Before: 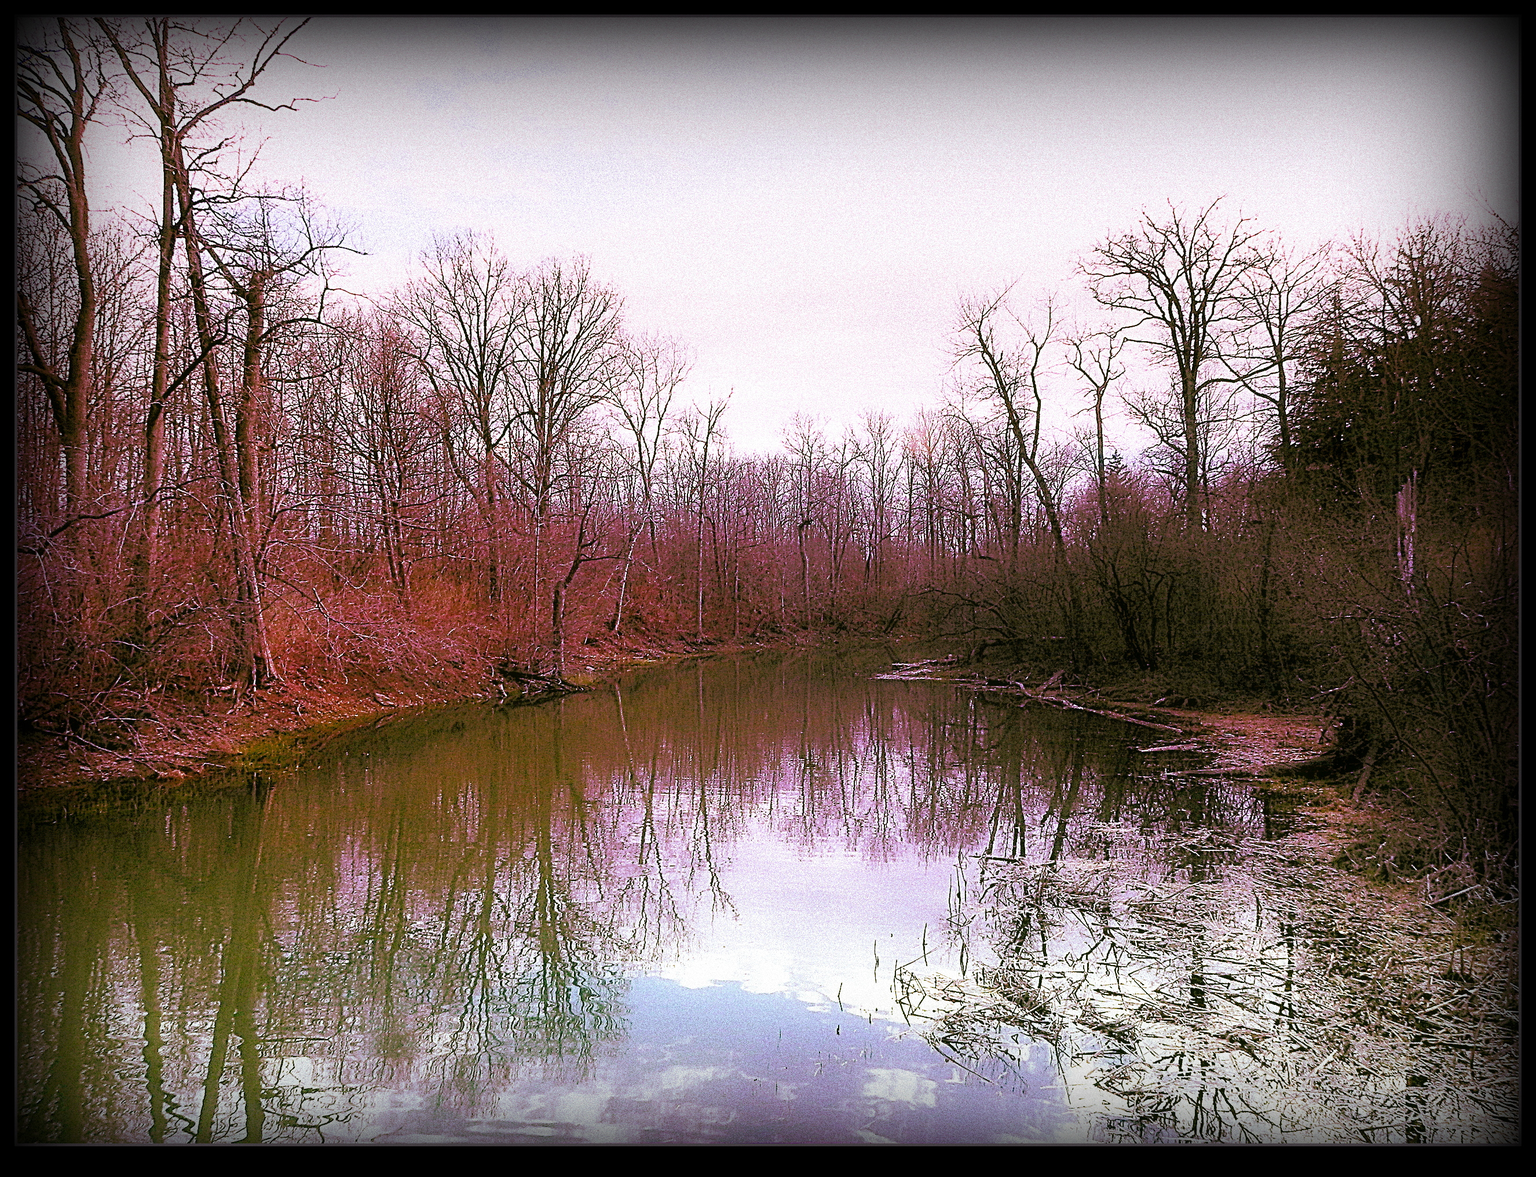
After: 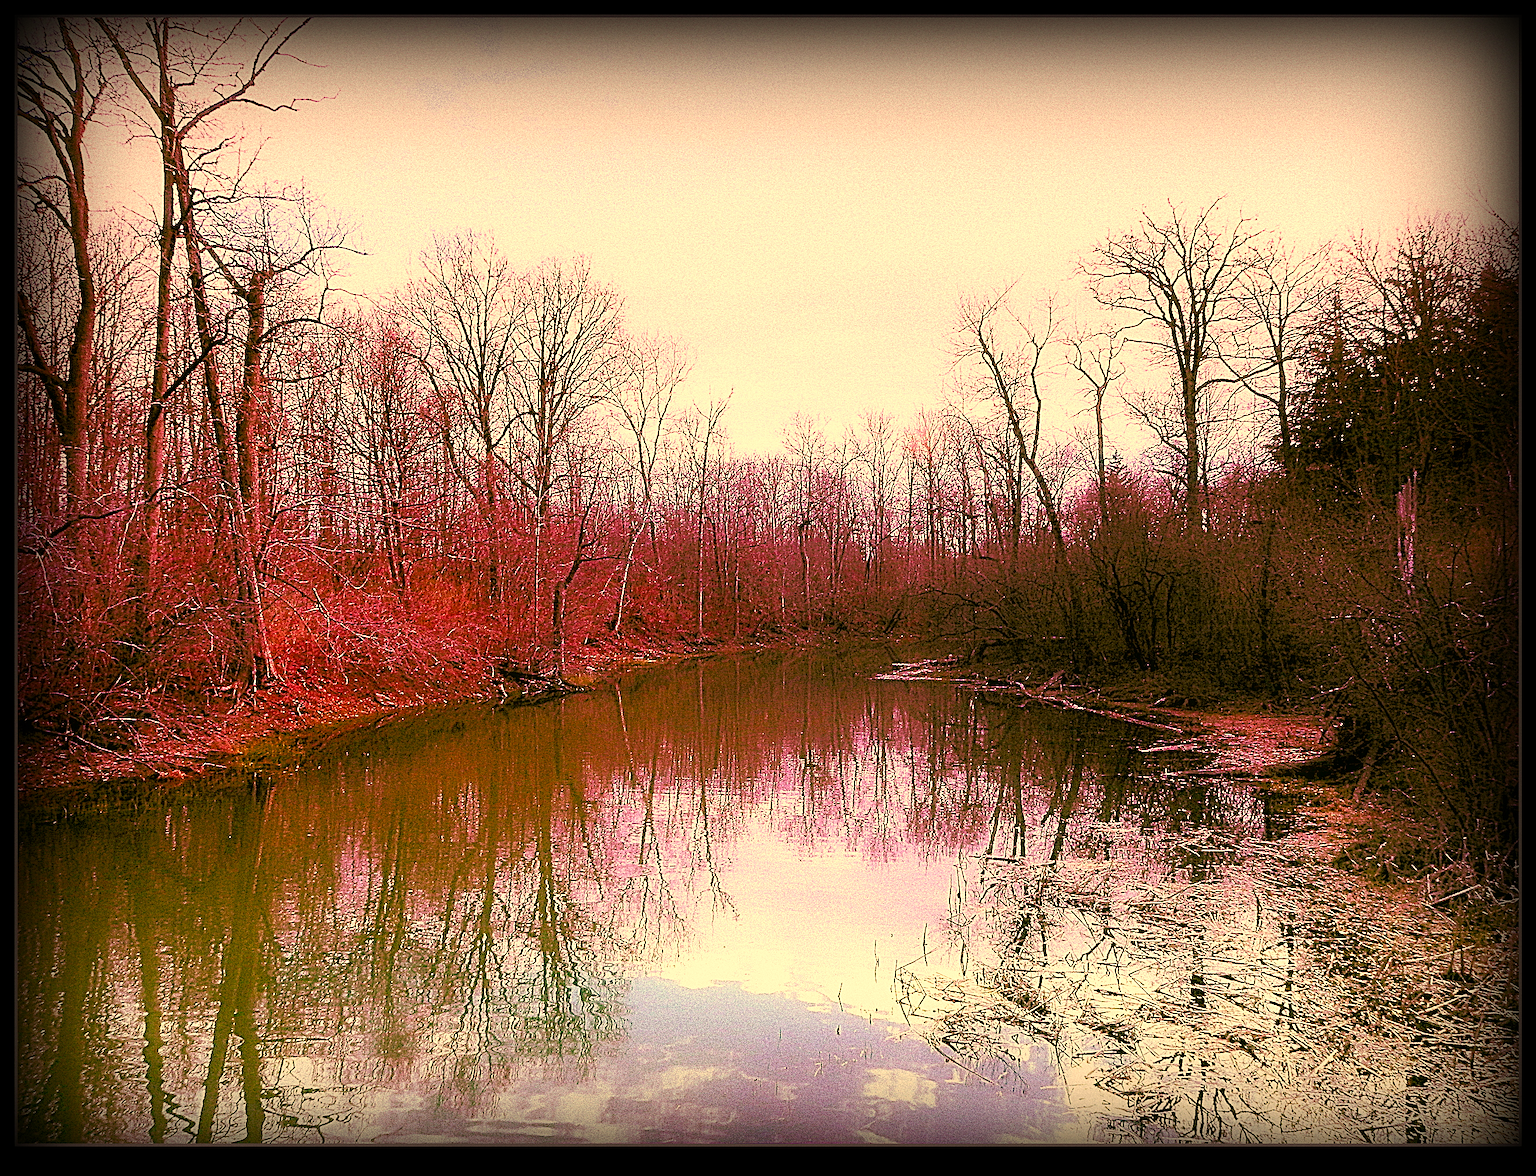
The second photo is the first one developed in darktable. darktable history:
contrast brightness saturation: contrast 0.09, saturation 0.28
white balance: red 1.138, green 0.996, blue 0.812
sharpen: on, module defaults
